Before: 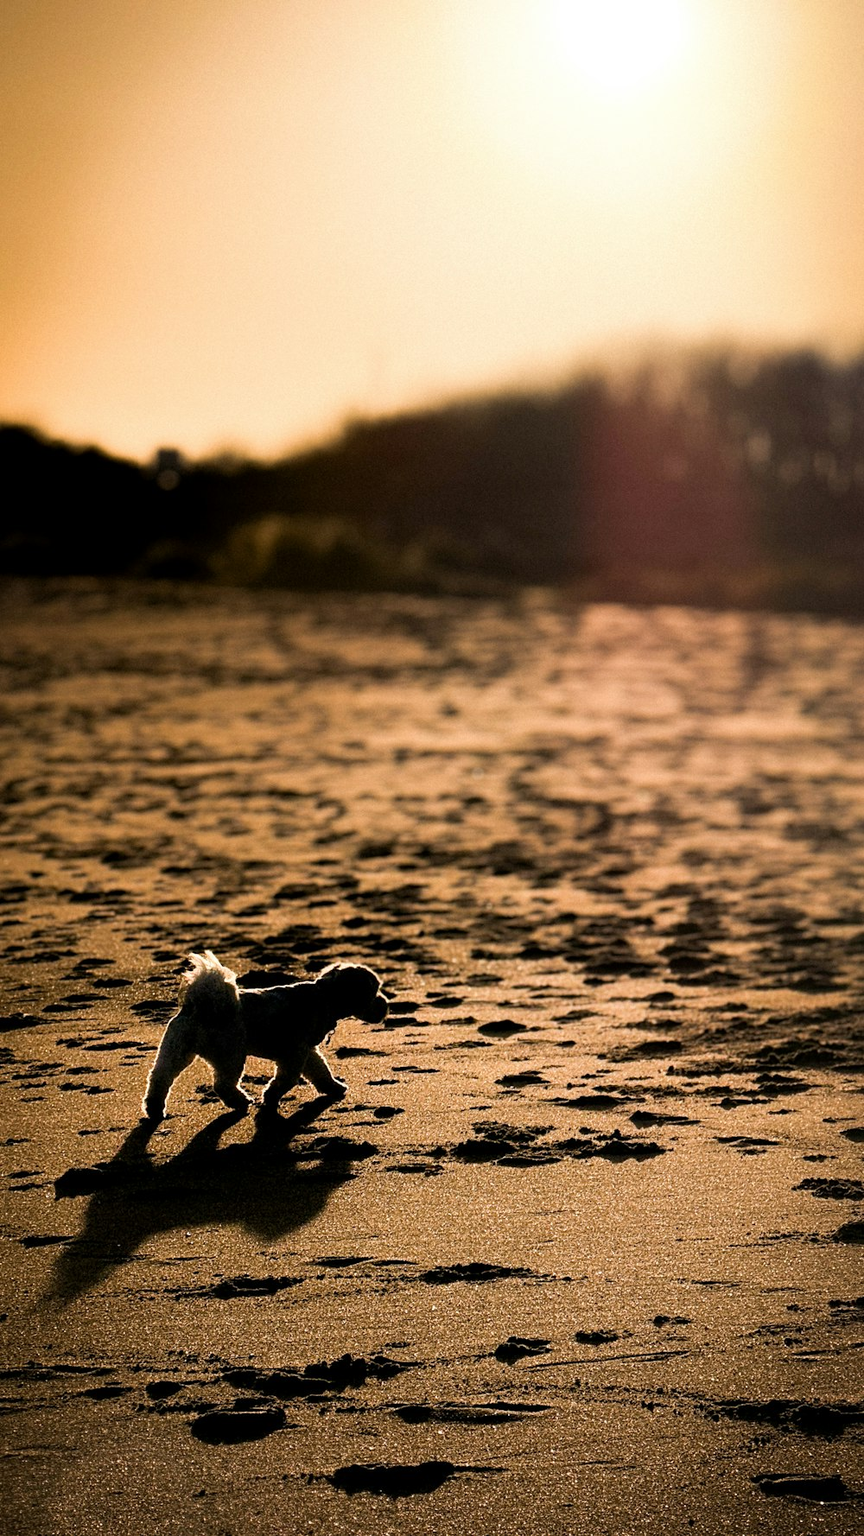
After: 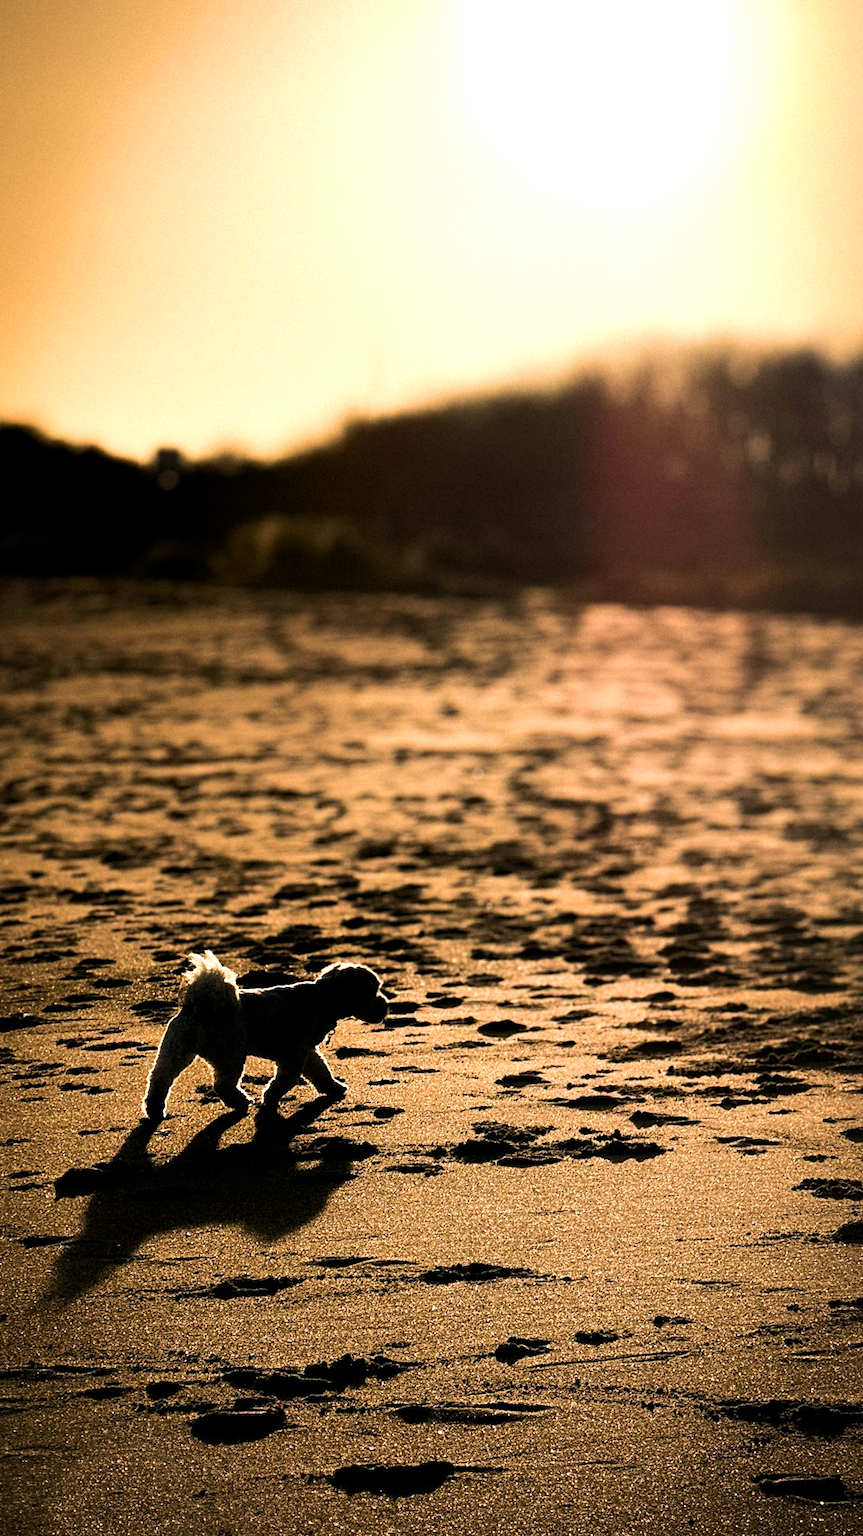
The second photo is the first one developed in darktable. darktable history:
tone equalizer: -8 EV -0.379 EV, -7 EV -0.365 EV, -6 EV -0.356 EV, -5 EV -0.254 EV, -3 EV 0.237 EV, -2 EV 0.333 EV, -1 EV 0.382 EV, +0 EV 0.447 EV, edges refinement/feathering 500, mask exposure compensation -1.57 EV, preserve details no
velvia: on, module defaults
